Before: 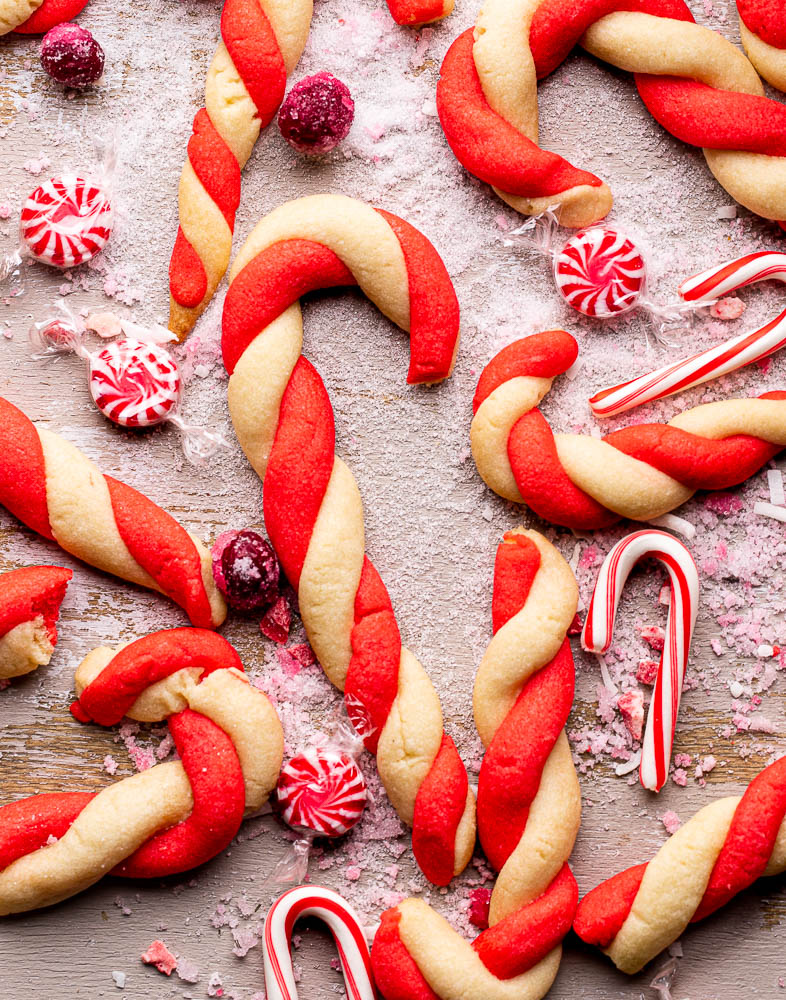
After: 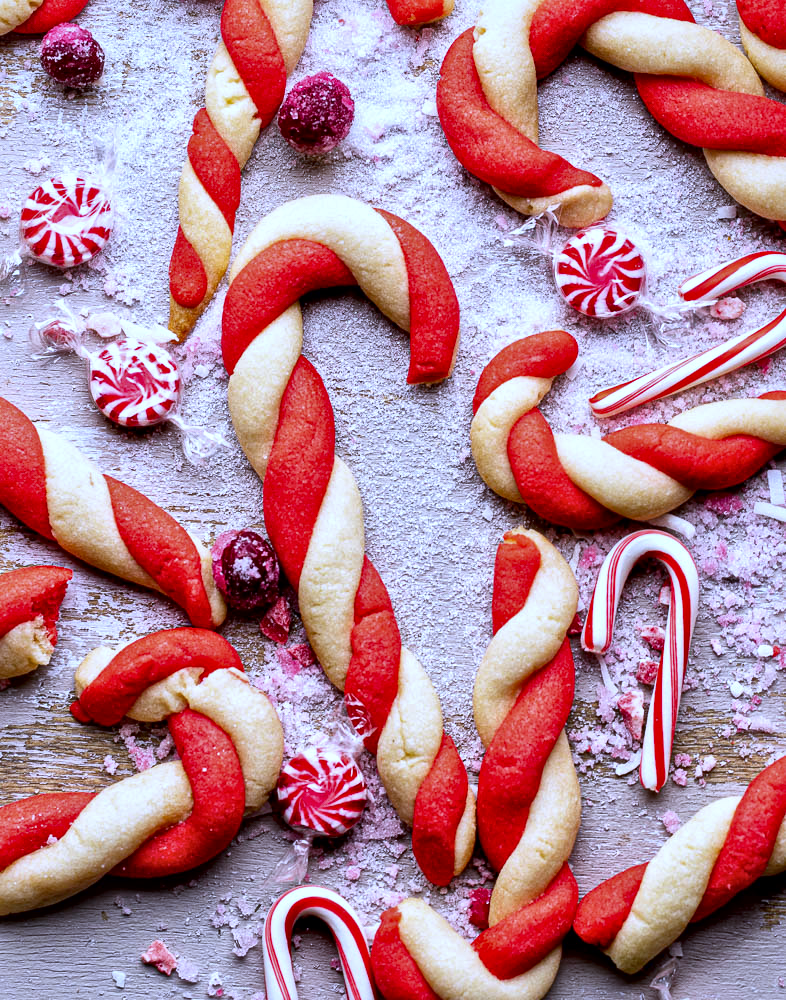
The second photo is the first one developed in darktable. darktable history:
local contrast: mode bilateral grid, contrast 20, coarseness 19, detail 163%, midtone range 0.2
white balance: red 0.871, blue 1.249
